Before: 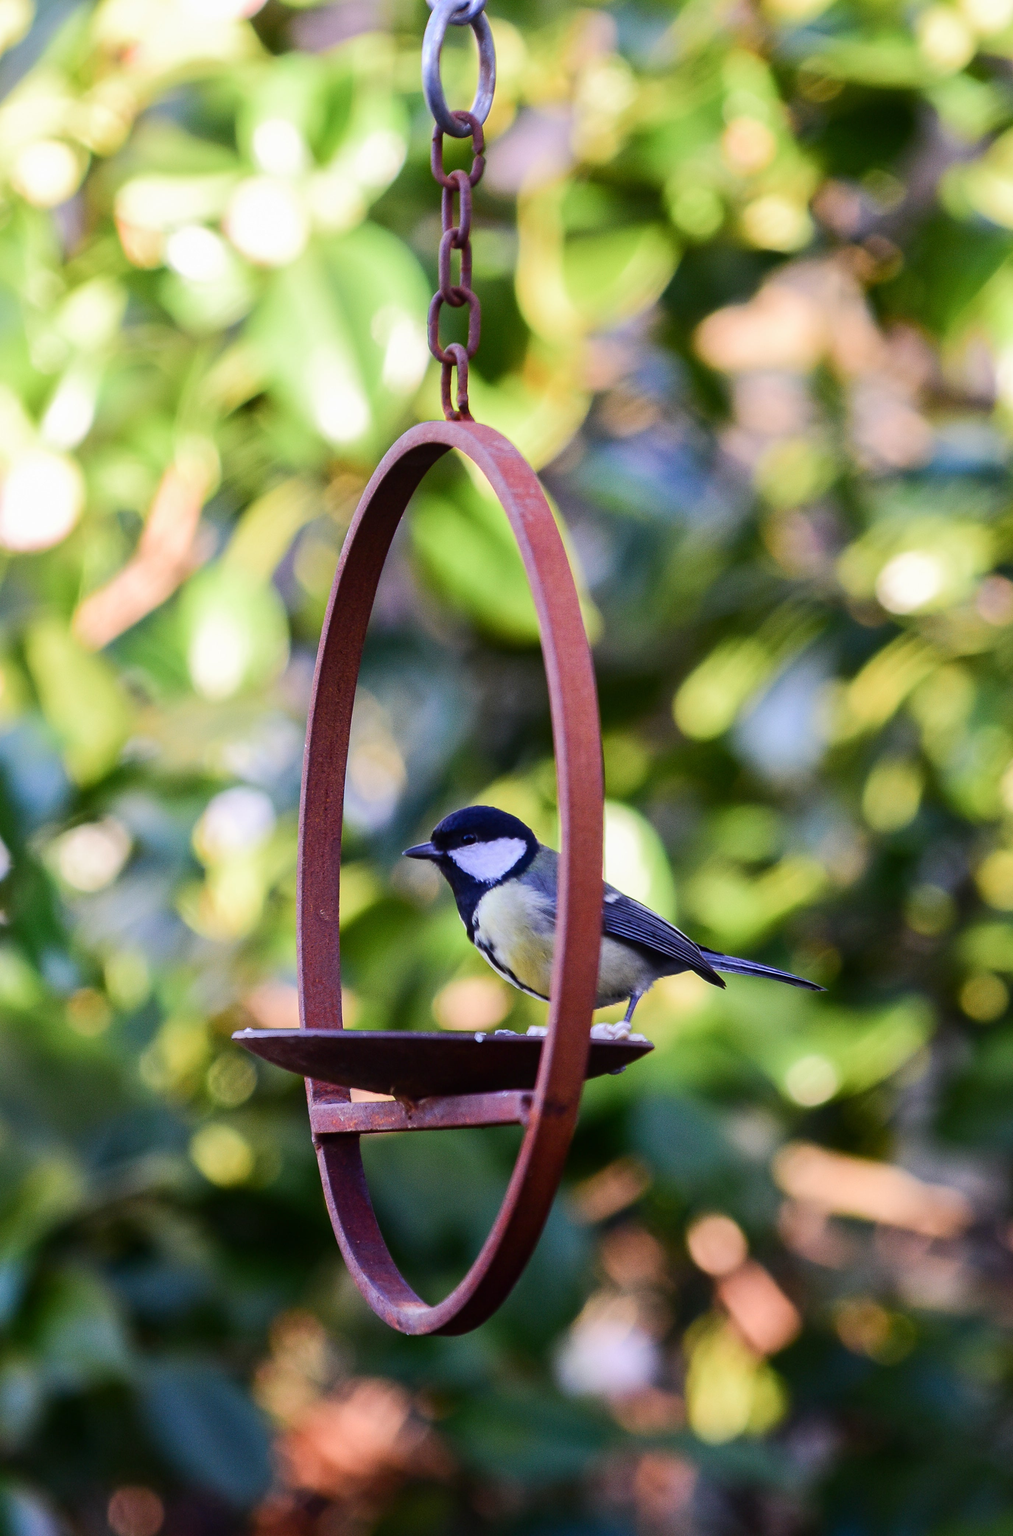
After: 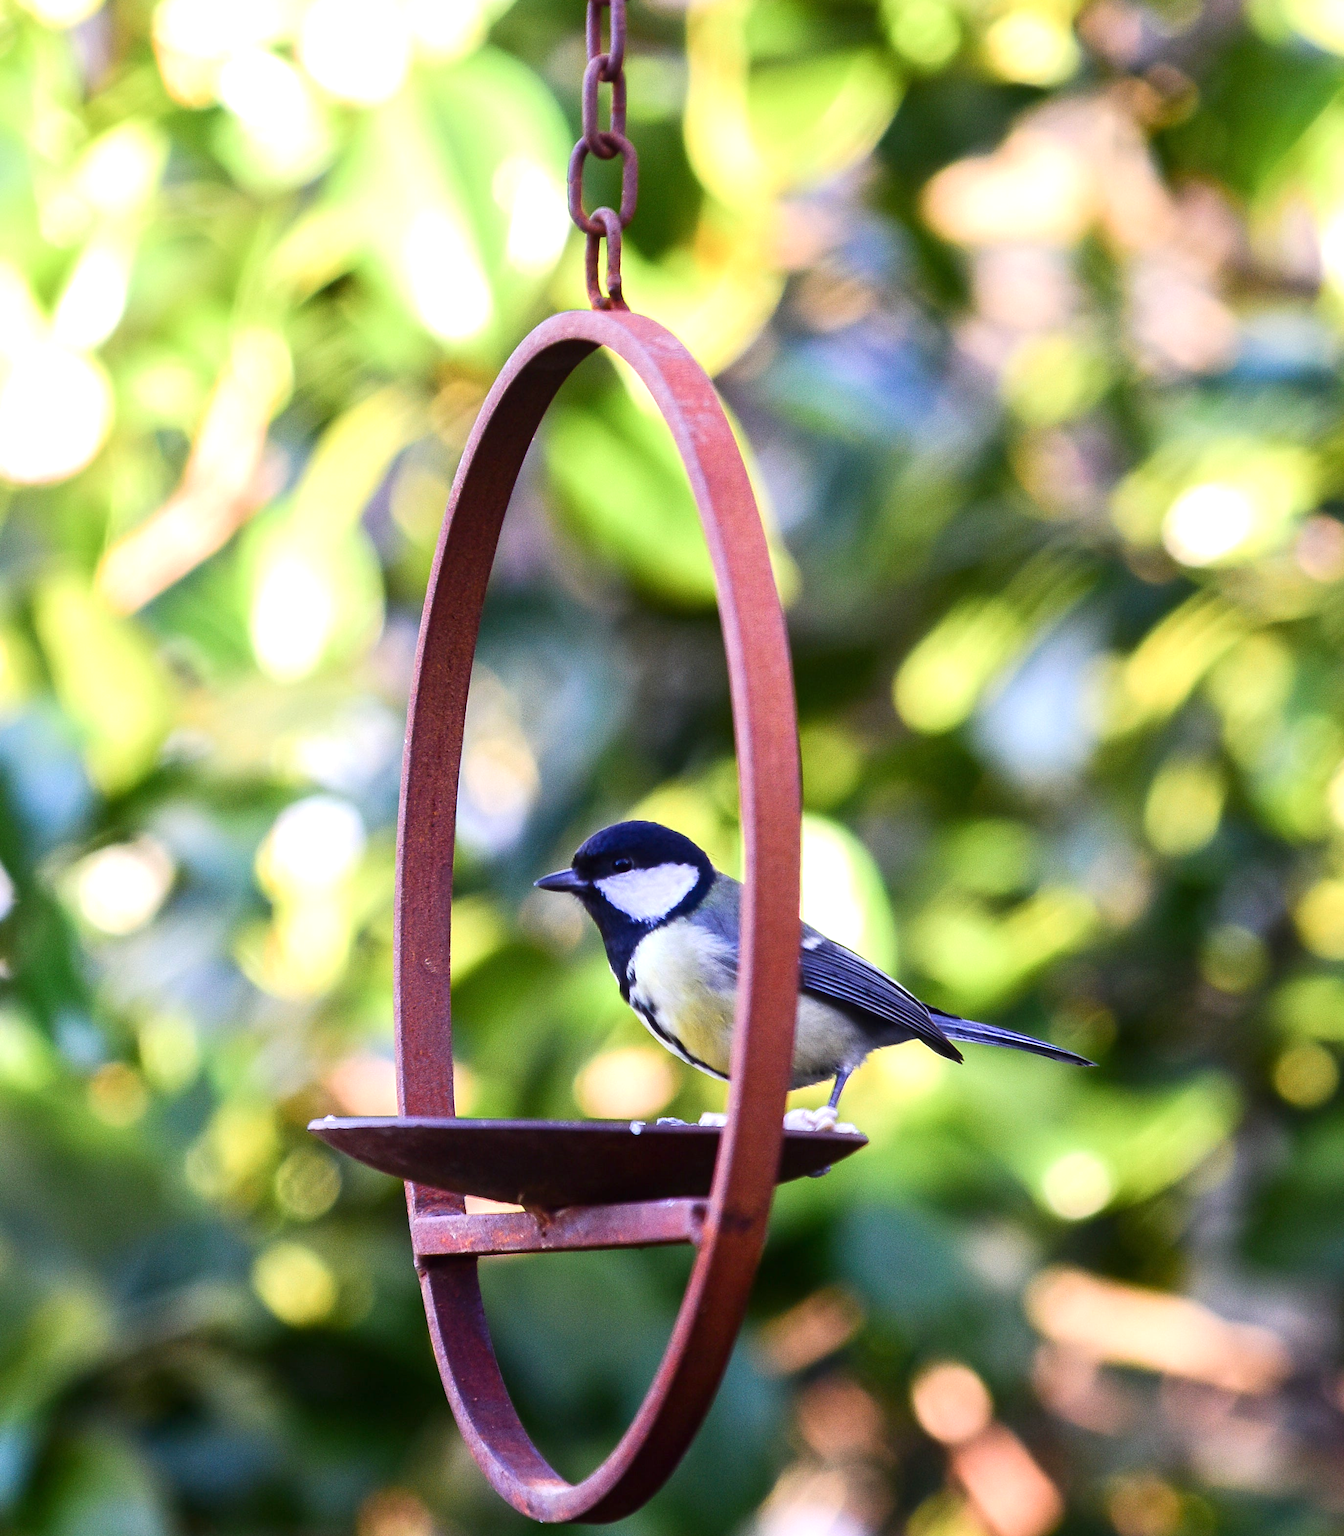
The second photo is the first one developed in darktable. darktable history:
crop and rotate: top 12.186%, bottom 12.4%
color calibration: illuminant same as pipeline (D50), adaptation XYZ, x 0.346, y 0.358, temperature 5012.66 K
exposure: exposure 0.609 EV, compensate highlight preservation false
